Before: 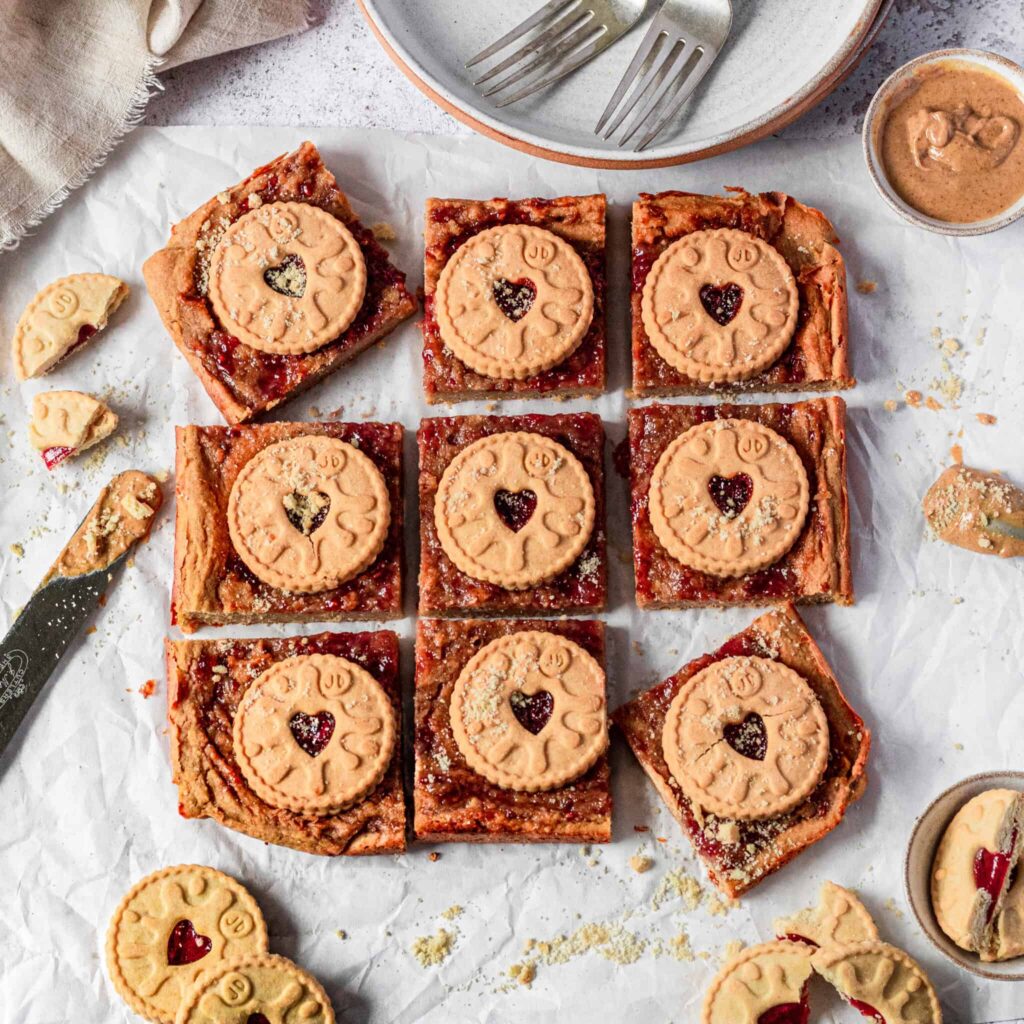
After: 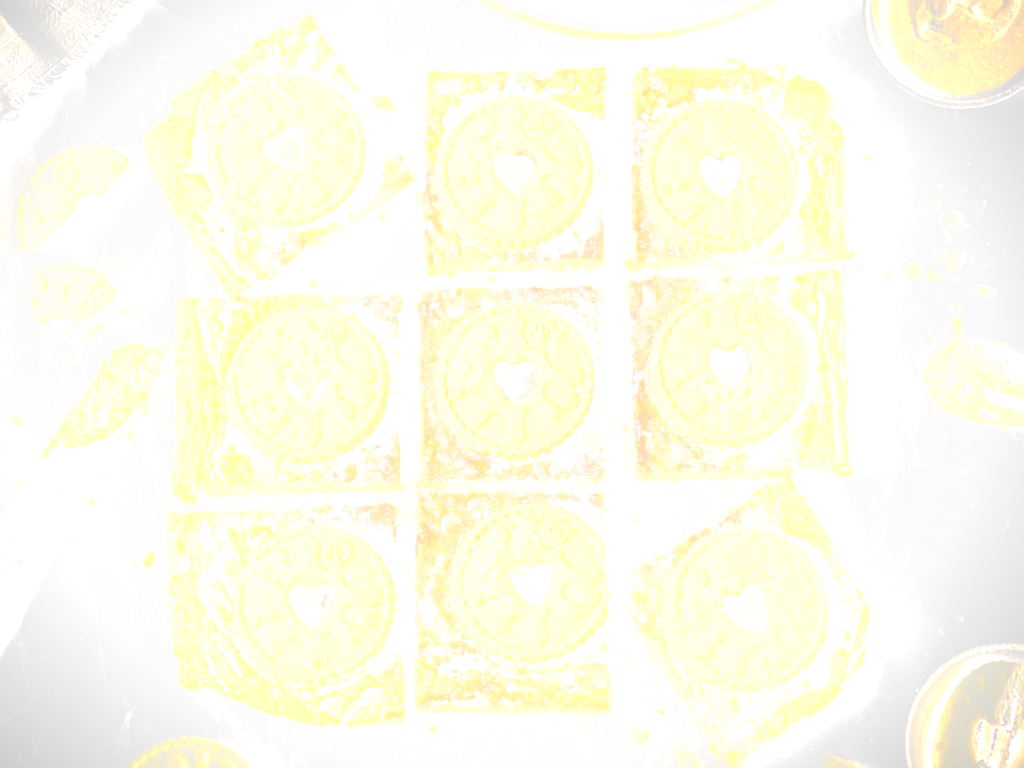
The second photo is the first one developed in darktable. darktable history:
soften: size 19.52%, mix 20.32%
sharpen: on, module defaults
fill light: exposure -2 EV, width 8.6
crop and rotate: top 12.5%, bottom 12.5%
base curve: curves: ch0 [(0, 0.003) (0.001, 0.002) (0.006, 0.004) (0.02, 0.022) (0.048, 0.086) (0.094, 0.234) (0.162, 0.431) (0.258, 0.629) (0.385, 0.8) (0.548, 0.918) (0.751, 0.988) (1, 1)], preserve colors none
vignetting: fall-off start 97.23%, saturation -0.024, center (-0.033, -0.042), width/height ratio 1.179, unbound false
local contrast: detail 160%
bloom: size 25%, threshold 5%, strength 90%
